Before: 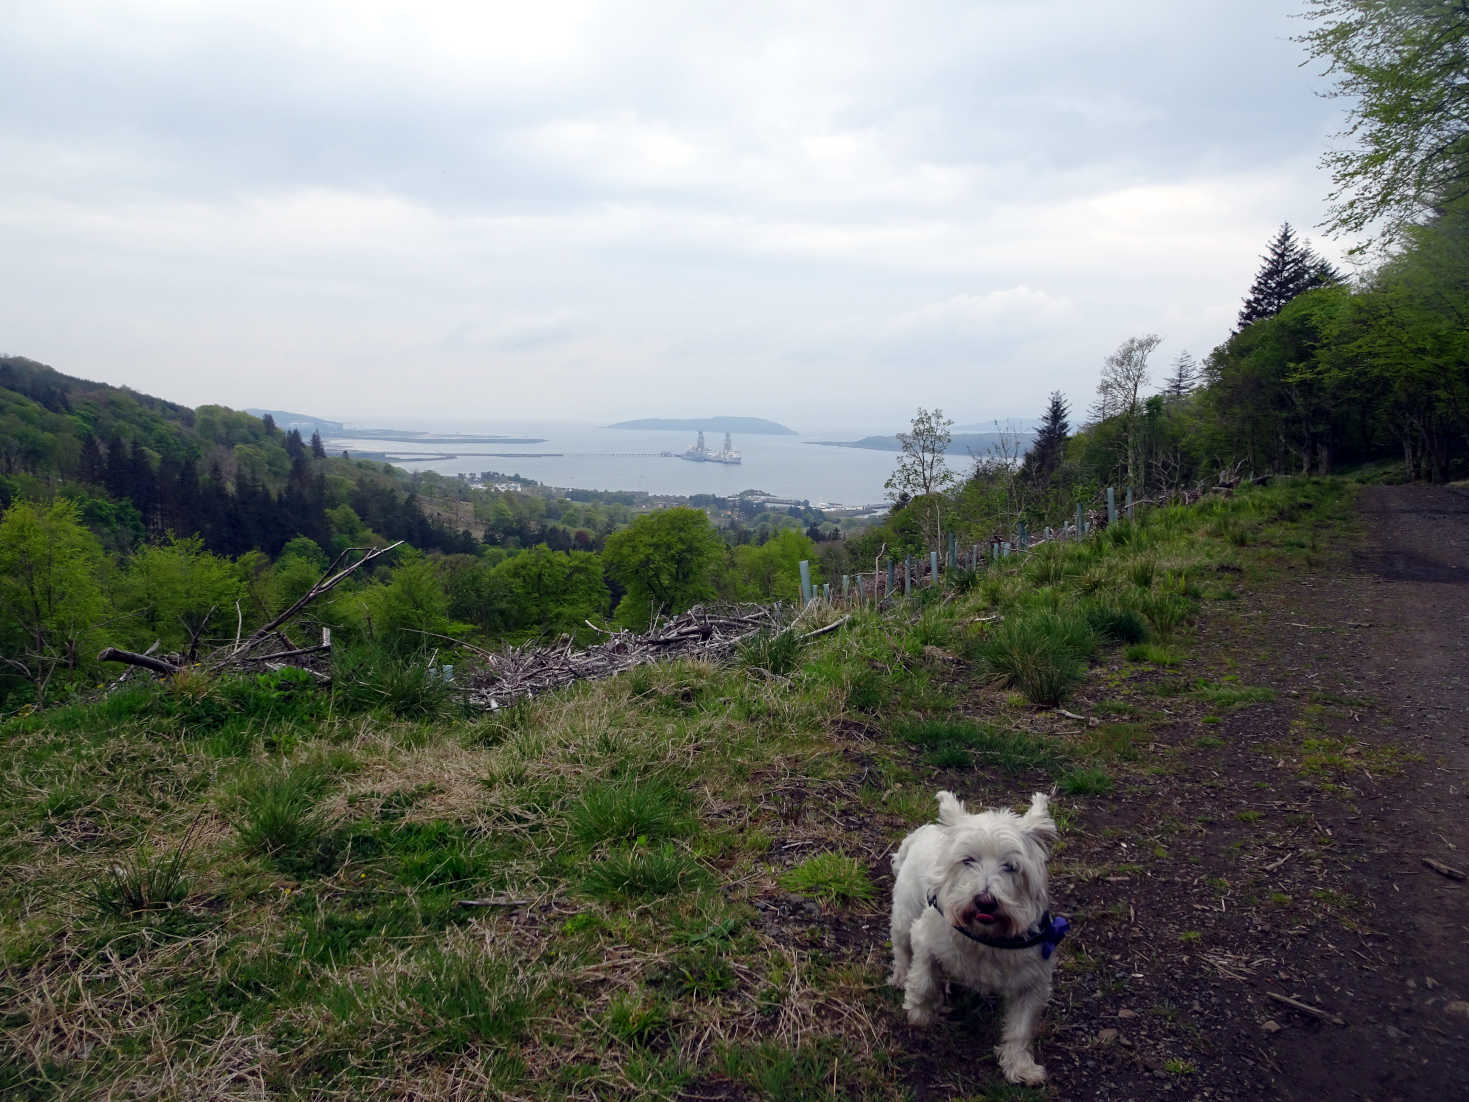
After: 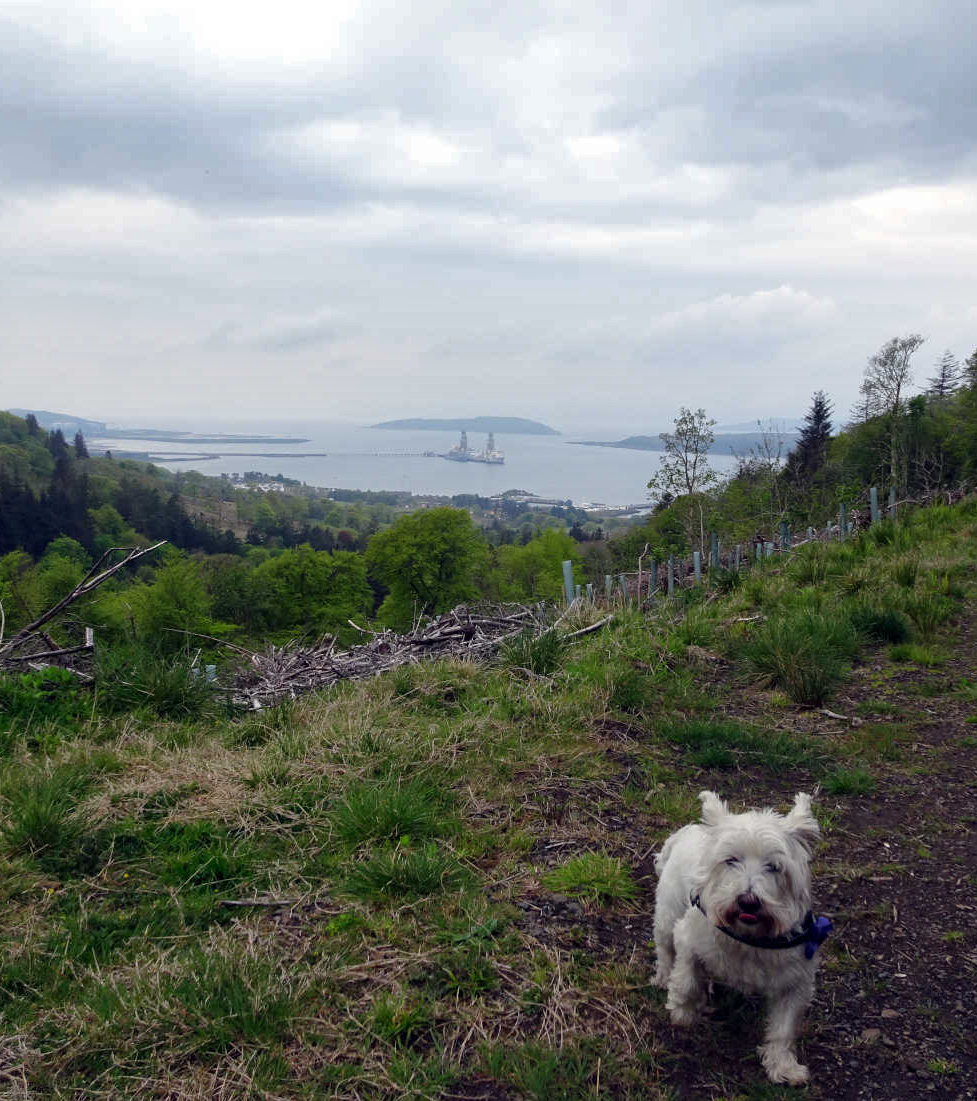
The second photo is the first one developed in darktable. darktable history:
crop and rotate: left 16.14%, right 17.303%
shadows and highlights: radius 107.79, shadows 23.94, highlights -57.44, low approximation 0.01, soften with gaussian
